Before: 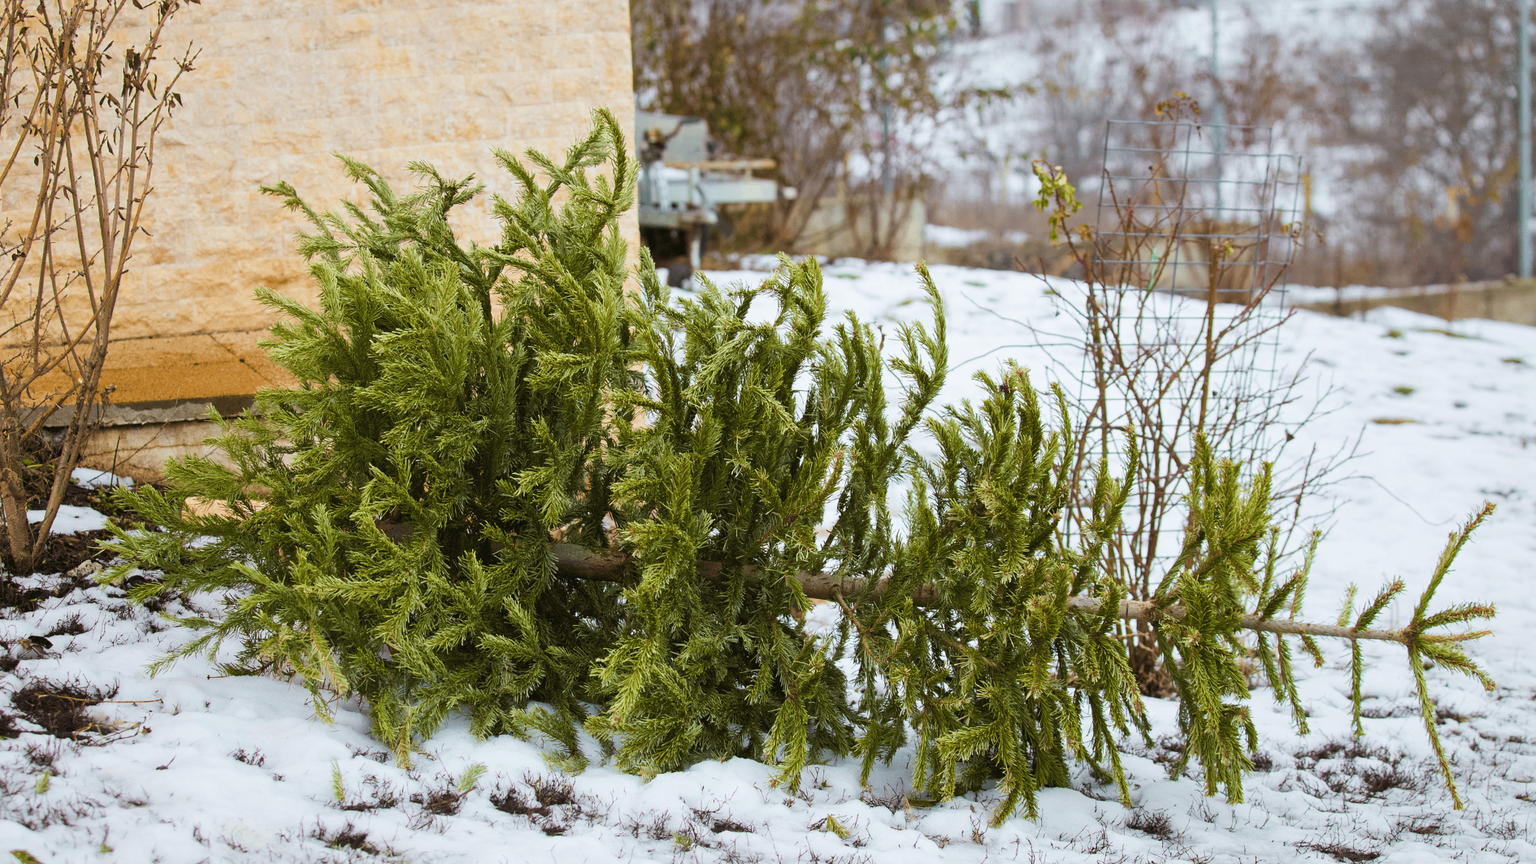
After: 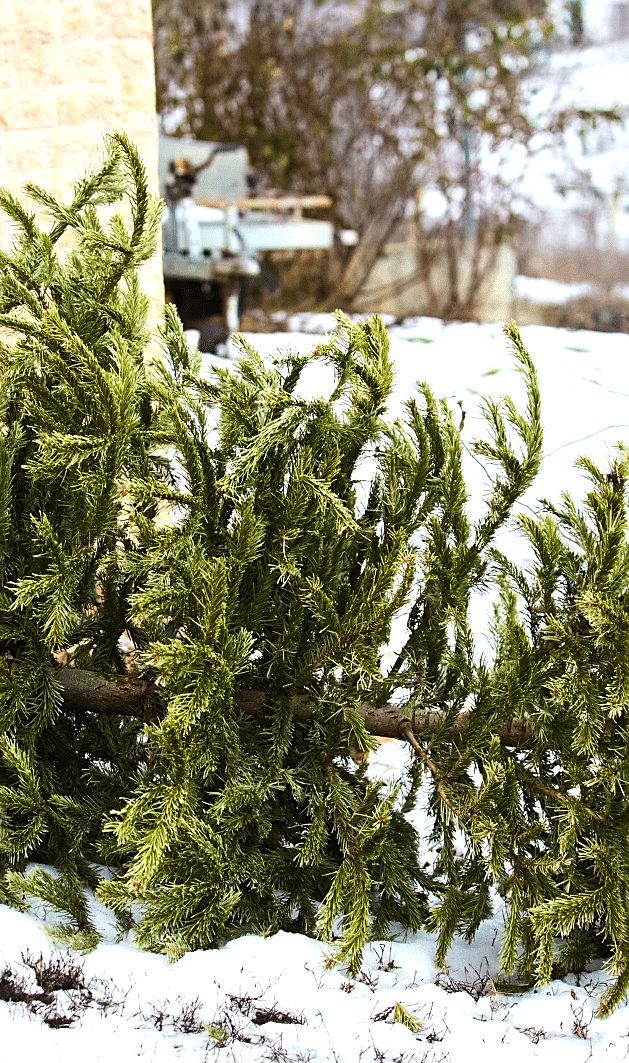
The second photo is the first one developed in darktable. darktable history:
sharpen: on, module defaults
tone equalizer: -8 EV -0.732 EV, -7 EV -0.694 EV, -6 EV -0.624 EV, -5 EV -0.419 EV, -3 EV 0.375 EV, -2 EV 0.6 EV, -1 EV 0.691 EV, +0 EV 0.772 EV, edges refinement/feathering 500, mask exposure compensation -1.57 EV, preserve details no
crop: left 33.004%, right 33.69%
